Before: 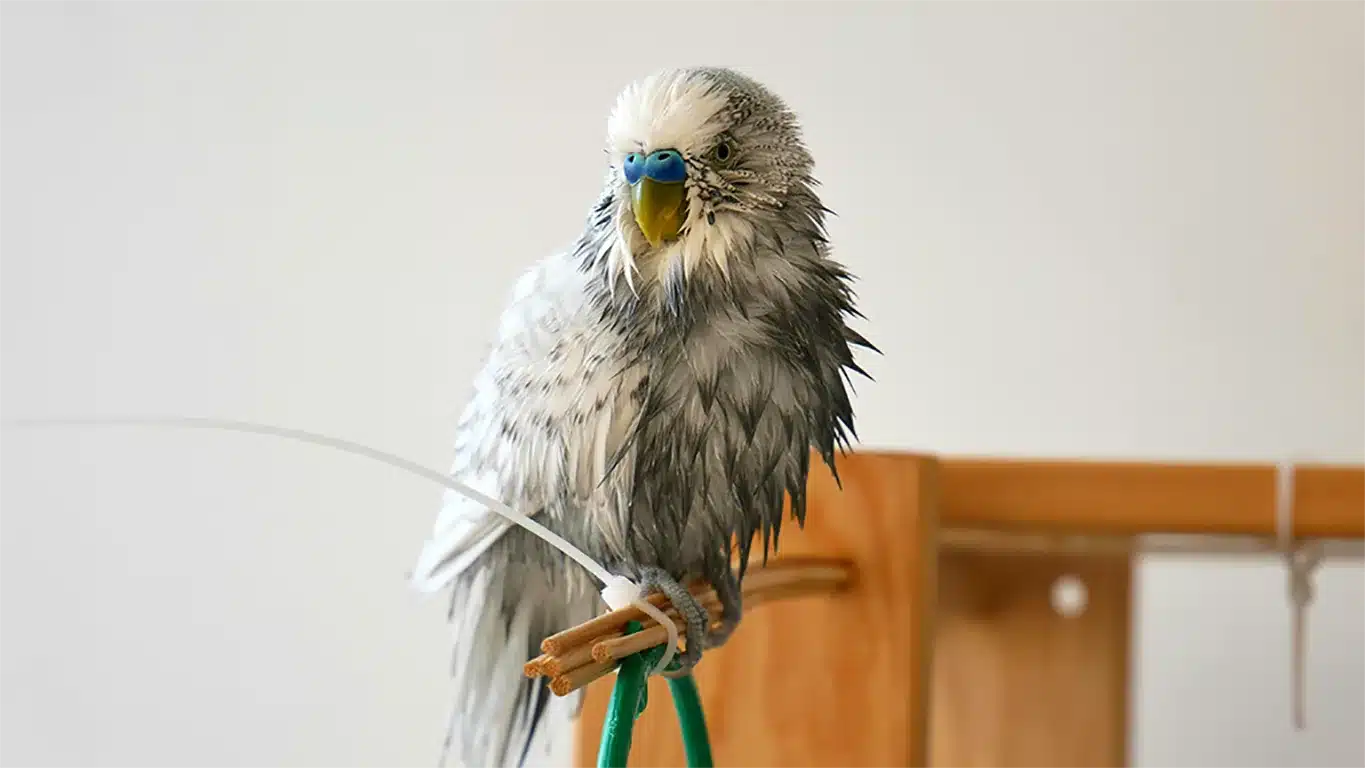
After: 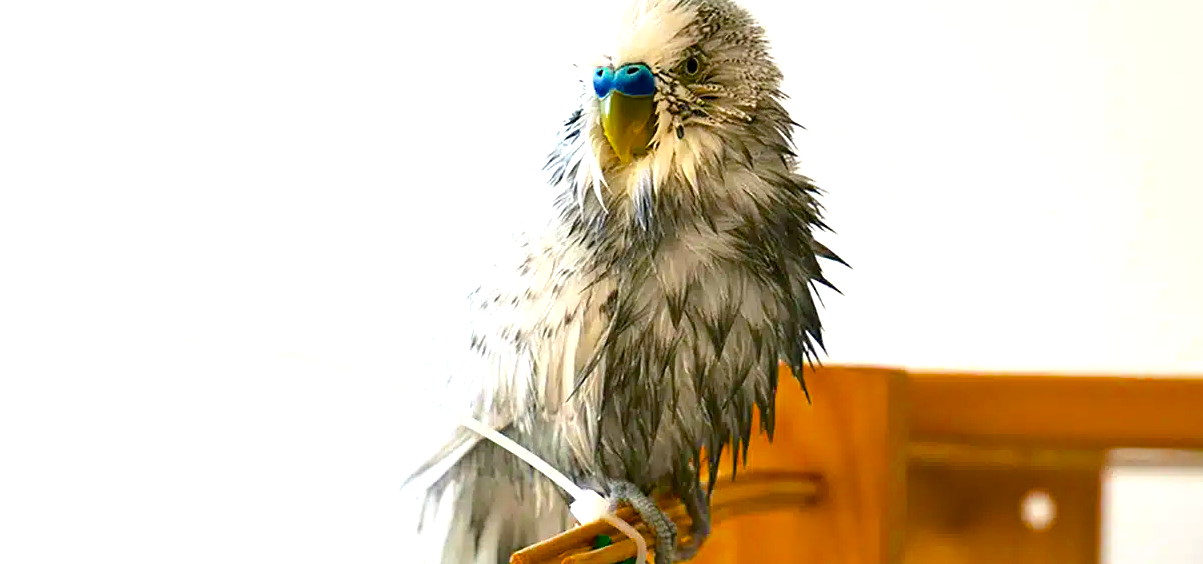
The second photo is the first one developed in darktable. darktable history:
crop and rotate: left 2.329%, top 11.318%, right 9.472%, bottom 15.177%
exposure: black level correction 0, exposure 0.698 EV, compensate highlight preservation false
color balance rgb: shadows lift › hue 85.73°, global offset › luminance -0.473%, perceptual saturation grading › global saturation 30.482%, global vibrance 16.849%, saturation formula JzAzBz (2021)
